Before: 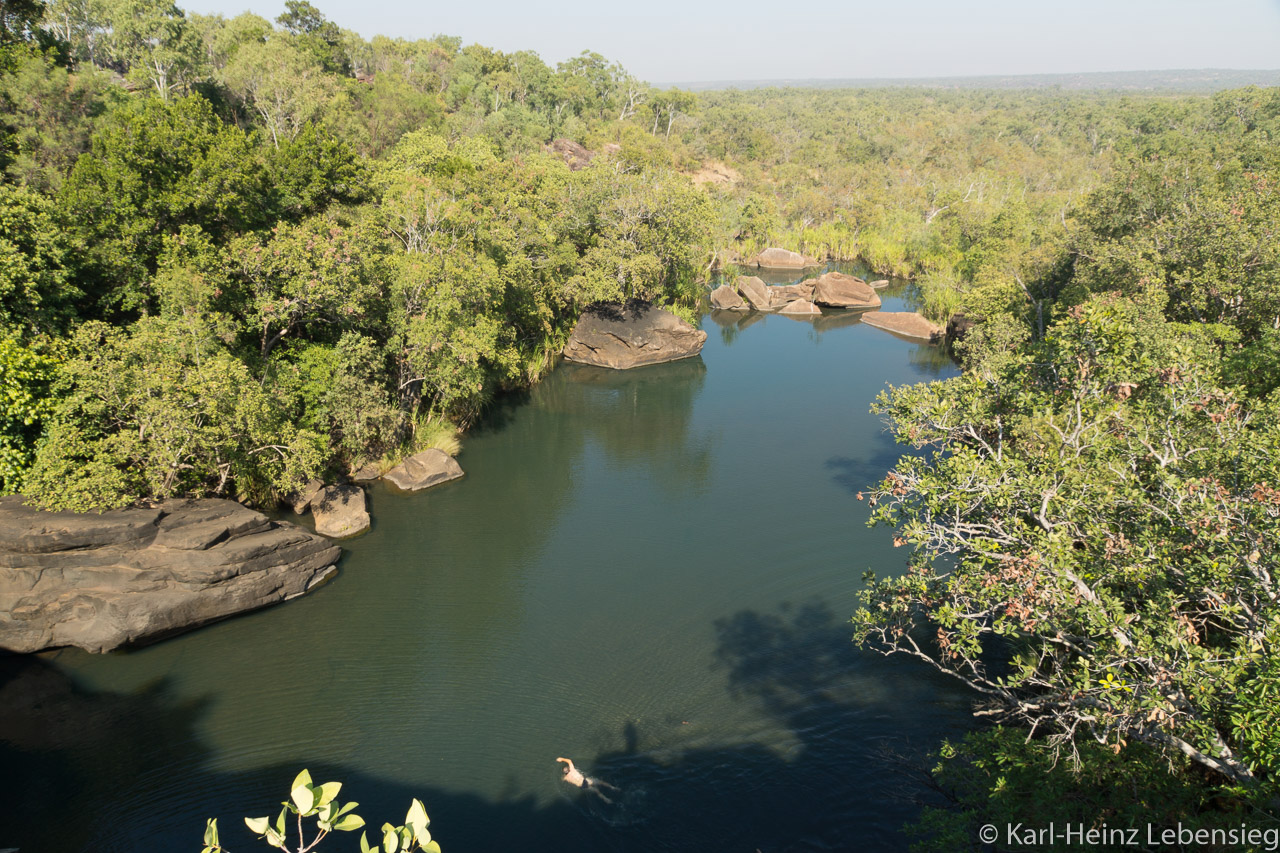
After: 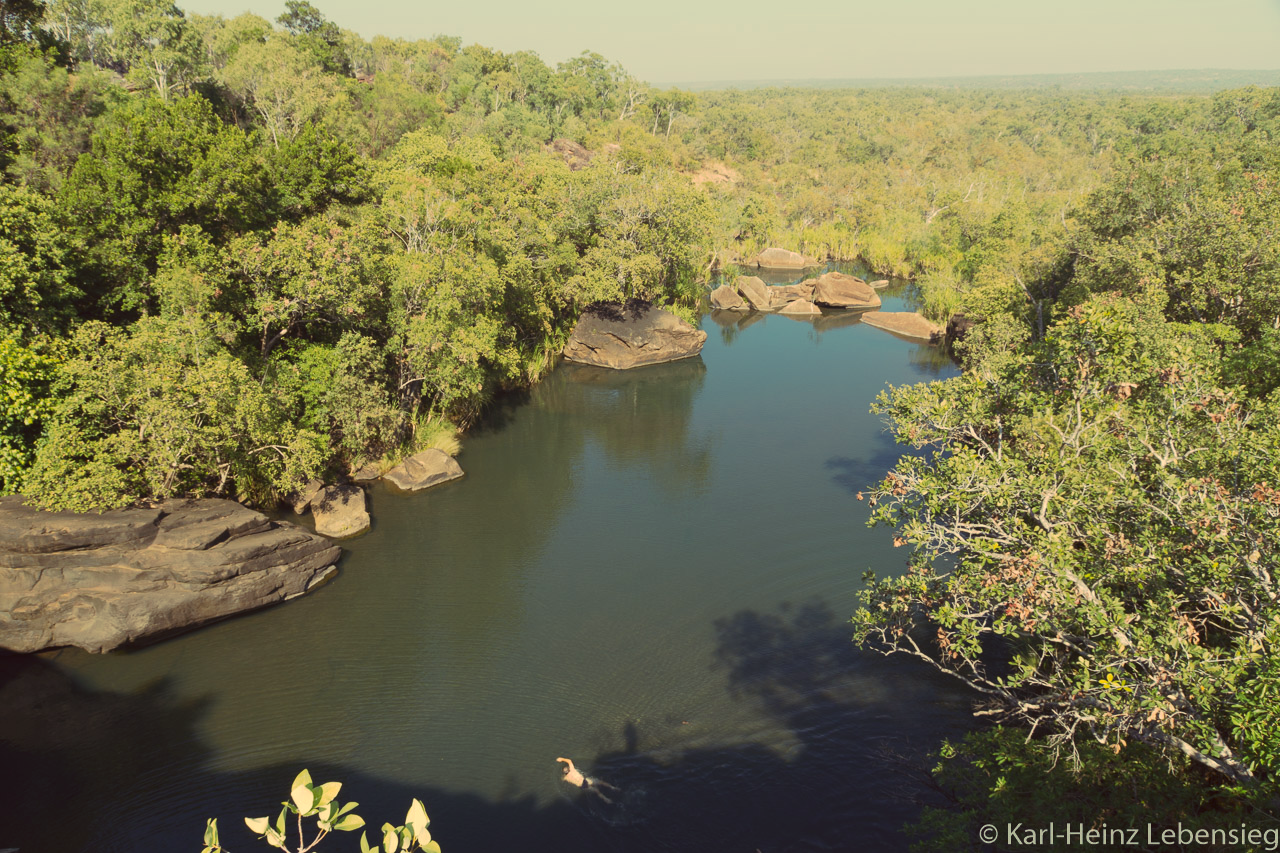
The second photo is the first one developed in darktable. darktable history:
tone curve: curves: ch0 [(0, 0) (0.003, 0.032) (0.011, 0.04) (0.025, 0.058) (0.044, 0.084) (0.069, 0.107) (0.1, 0.13) (0.136, 0.158) (0.177, 0.193) (0.224, 0.236) (0.277, 0.283) (0.335, 0.335) (0.399, 0.399) (0.468, 0.467) (0.543, 0.533) (0.623, 0.612) (0.709, 0.698) (0.801, 0.776) (0.898, 0.848) (1, 1)], preserve colors none
color look up table: target L [94.28, 92.85, 86.38, 86.07, 85.22, 73.22, 67.3, 63.03, 61.76, 57.63, 34.66, 201.89, 87.74, 67.36, 66.52, 55.43, 54.98, 47.07, 48.21, 44.49, 30.04, 21.24, 0.979, 97.74, 91, 71.99, 69.86, 59.48, 58.51, 58.42, 54.35, 44.5, 40.44, 37.35, 43.94, 35.84, 38.22, 21.44, 18.5, 16.9, 7.509, 86.42, 79.73, 74.98, 73.67, 69.26, 59.86, 41.34, 39.36], target a [-0.631, -12.04, -46.6, -46.78, -66.82, -68.14, -20.97, -7.95, -11.29, -49.68, -12.56, 0, 19.67, 54.51, 33.08, 84.73, 76.15, 40.84, 70.75, 28.64, 10.32, 46.99, 5.847, 2.929, 13.98, 54.5, 26.3, 90.72, 6.629, 88.78, 41.32, 12.5, 45.47, 11.68, 71.95, 7.976, 69.12, 32.99, 53.15, 45, 27.76, -40.73, -21.71, -39.02, -16, -46.24, -28.42, -10.26, -22.96], target b [89.56, 35.53, 82.23, 42.14, 21.64, 71.35, 69.45, 33.13, 13.06, 32.11, 45.88, -0.001, 39.8, 72.83, 57.04, 76.06, 22.24, 20.46, 63.66, 57.3, 17.74, 31.45, 1.424, 27.85, 19.11, 5.057, -12.23, -24.66, 1.209, -9.464, -4.852, -34.01, -39.95, -59.61, 5.207, -53.48, -43.19, -8.98, -76.41, -39.73, -33.95, 17.1, 15.81, -2.375, 0.856, 4.568, -22.01, -26.78, -3.92], num patches 49
